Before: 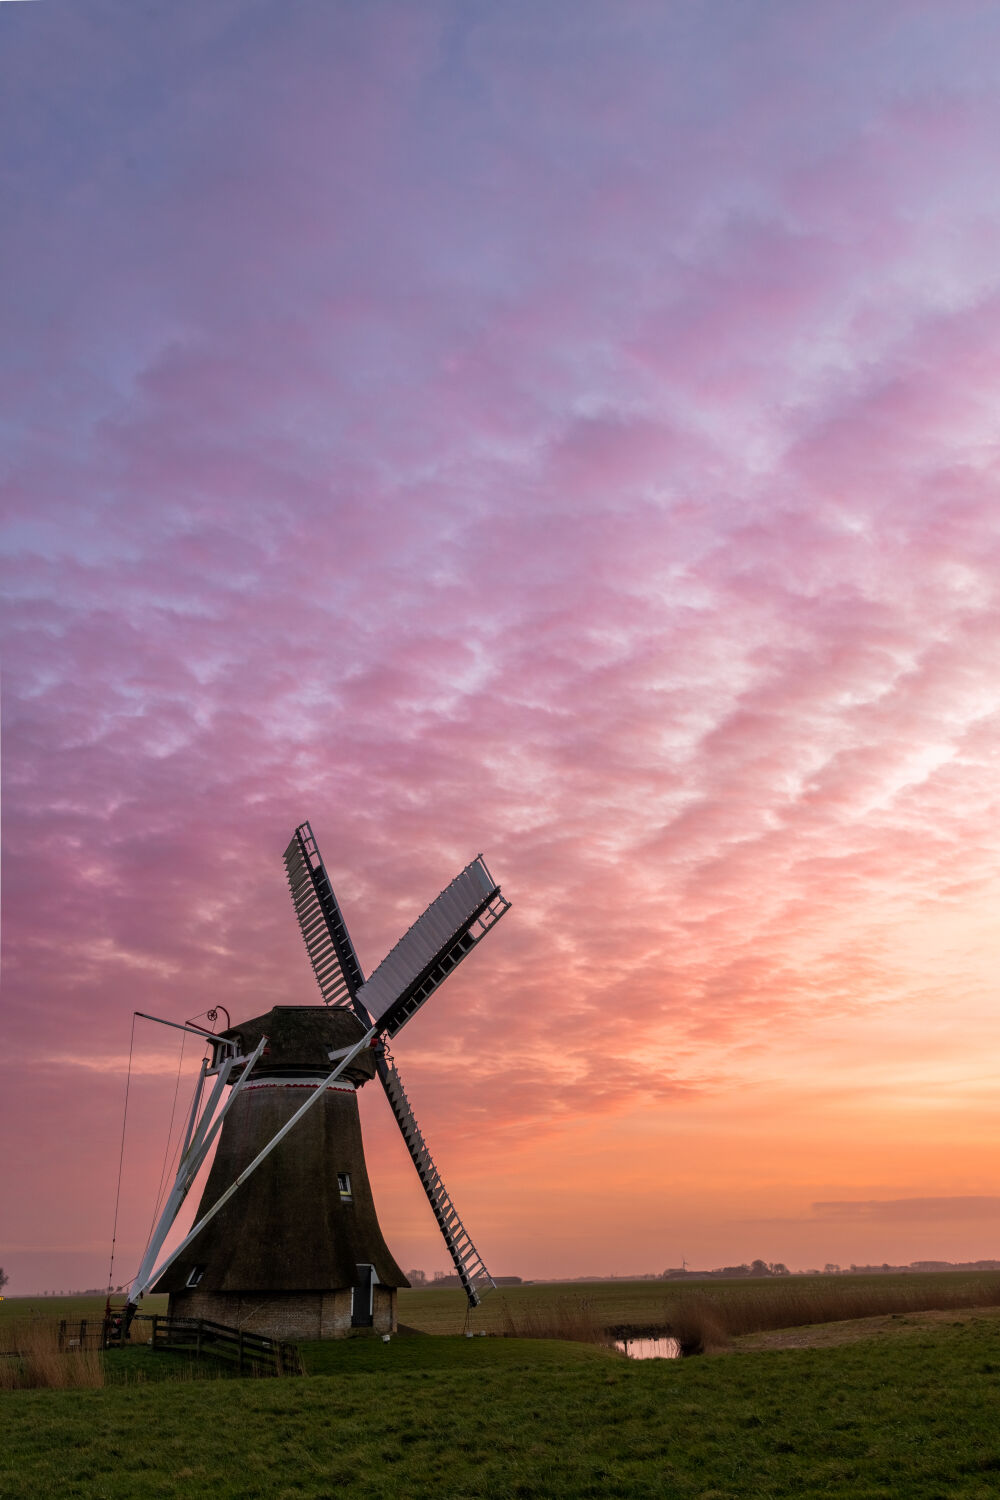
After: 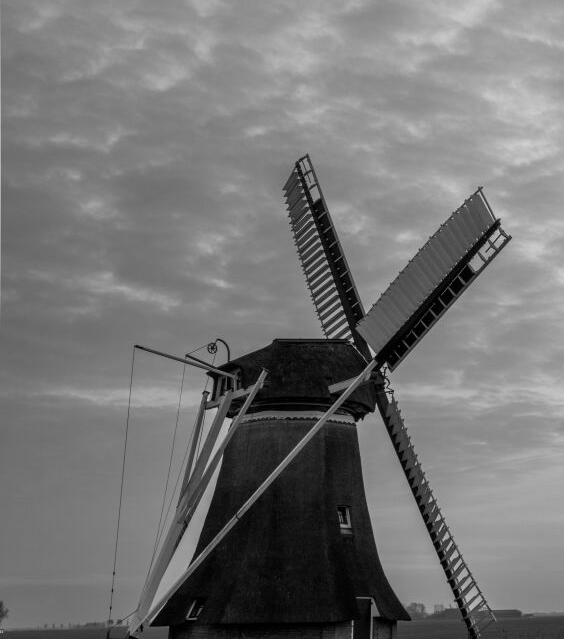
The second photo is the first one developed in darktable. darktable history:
crop: top 44.483%, right 43.593%, bottom 12.892%
monochrome: on, module defaults
